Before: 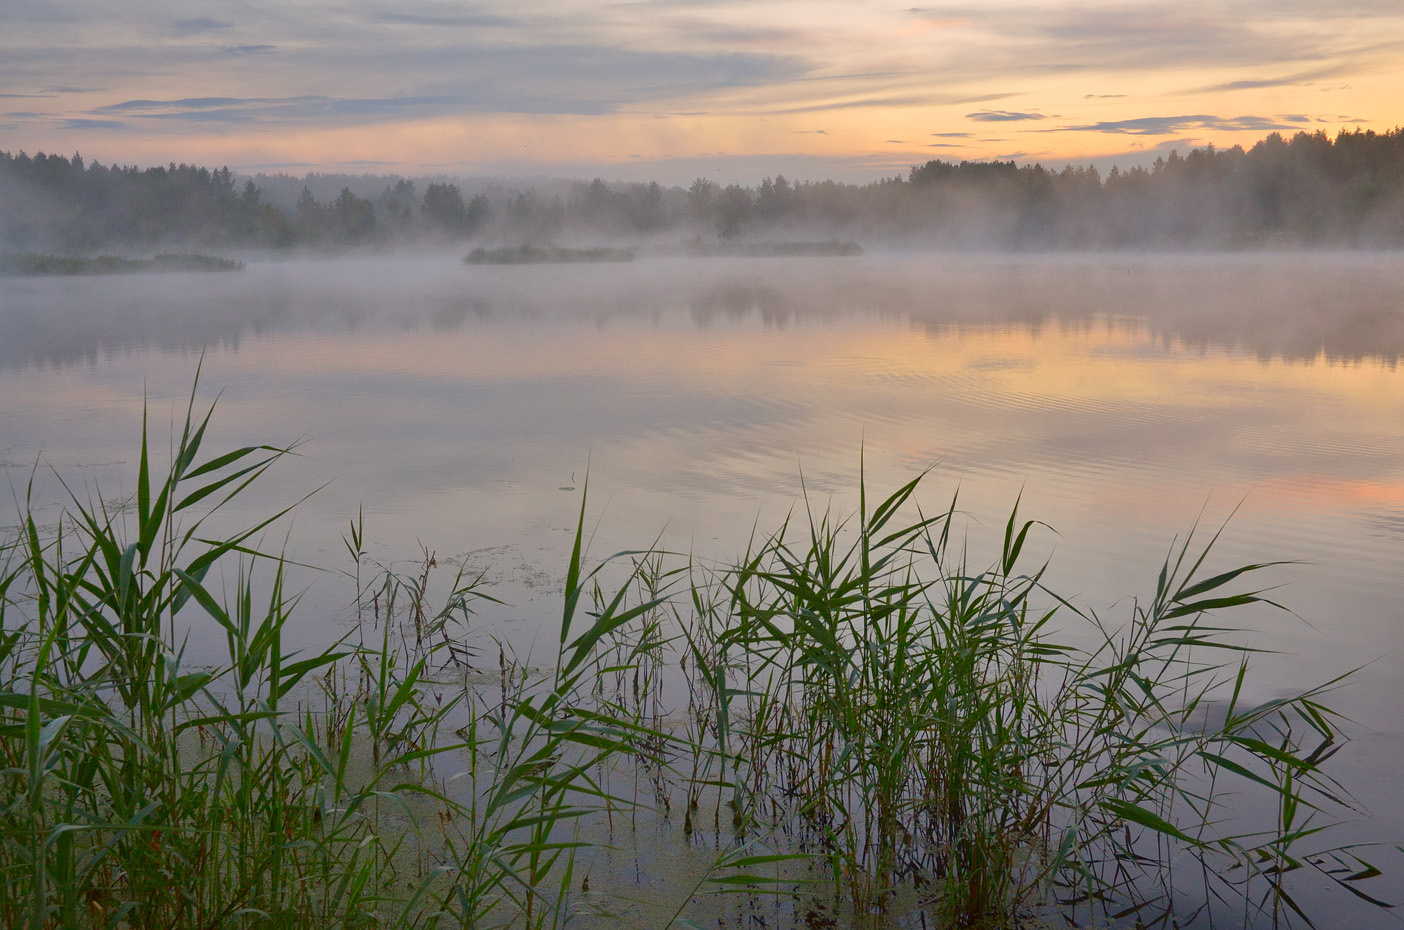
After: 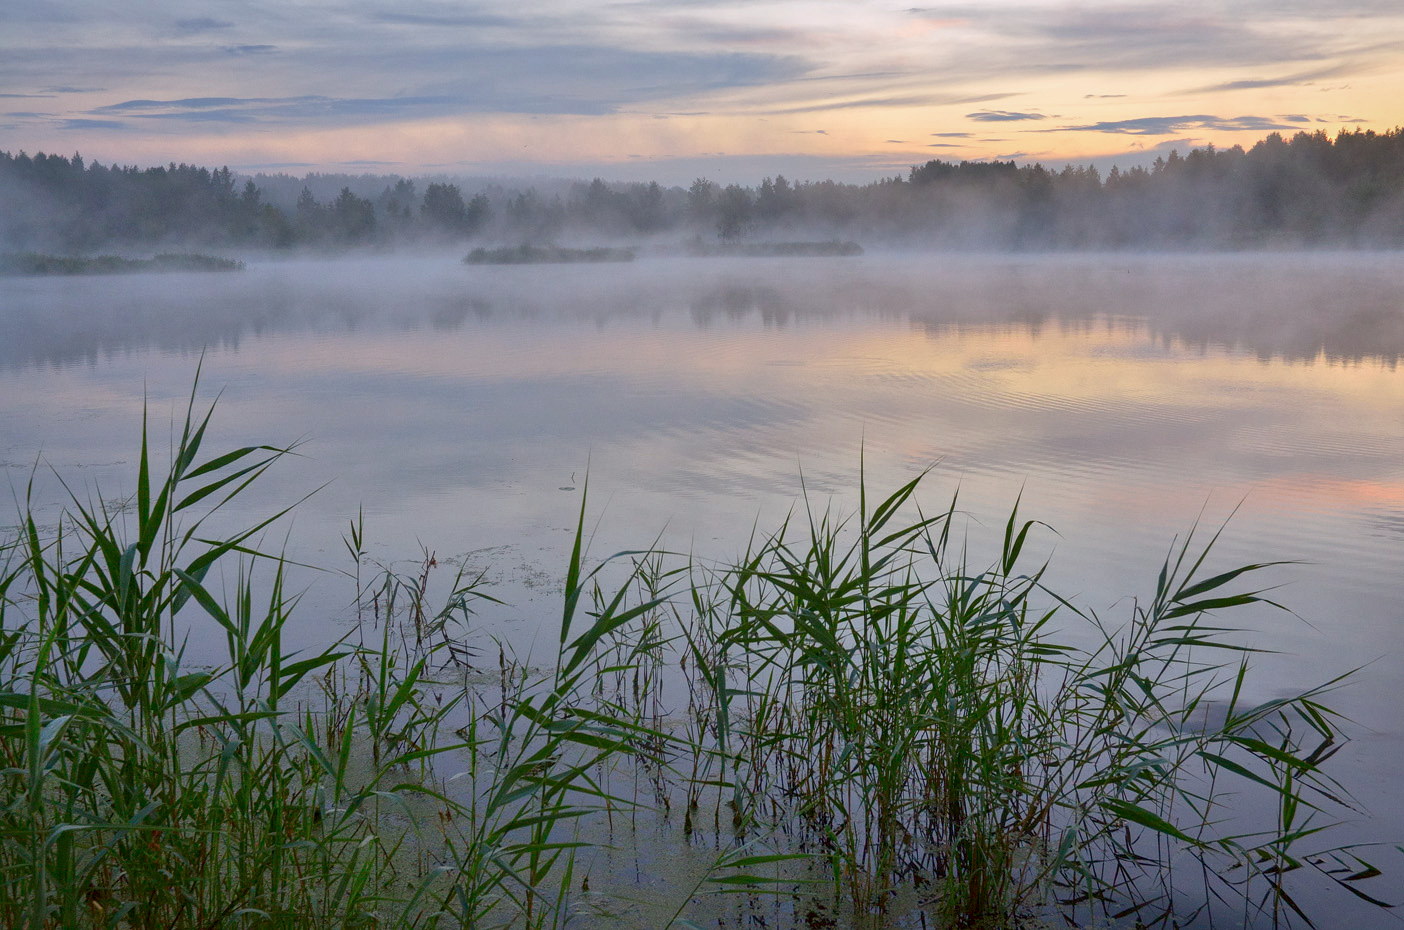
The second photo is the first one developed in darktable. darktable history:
color calibration: x 0.37, y 0.382, temperature 4317.87 K
local contrast: on, module defaults
